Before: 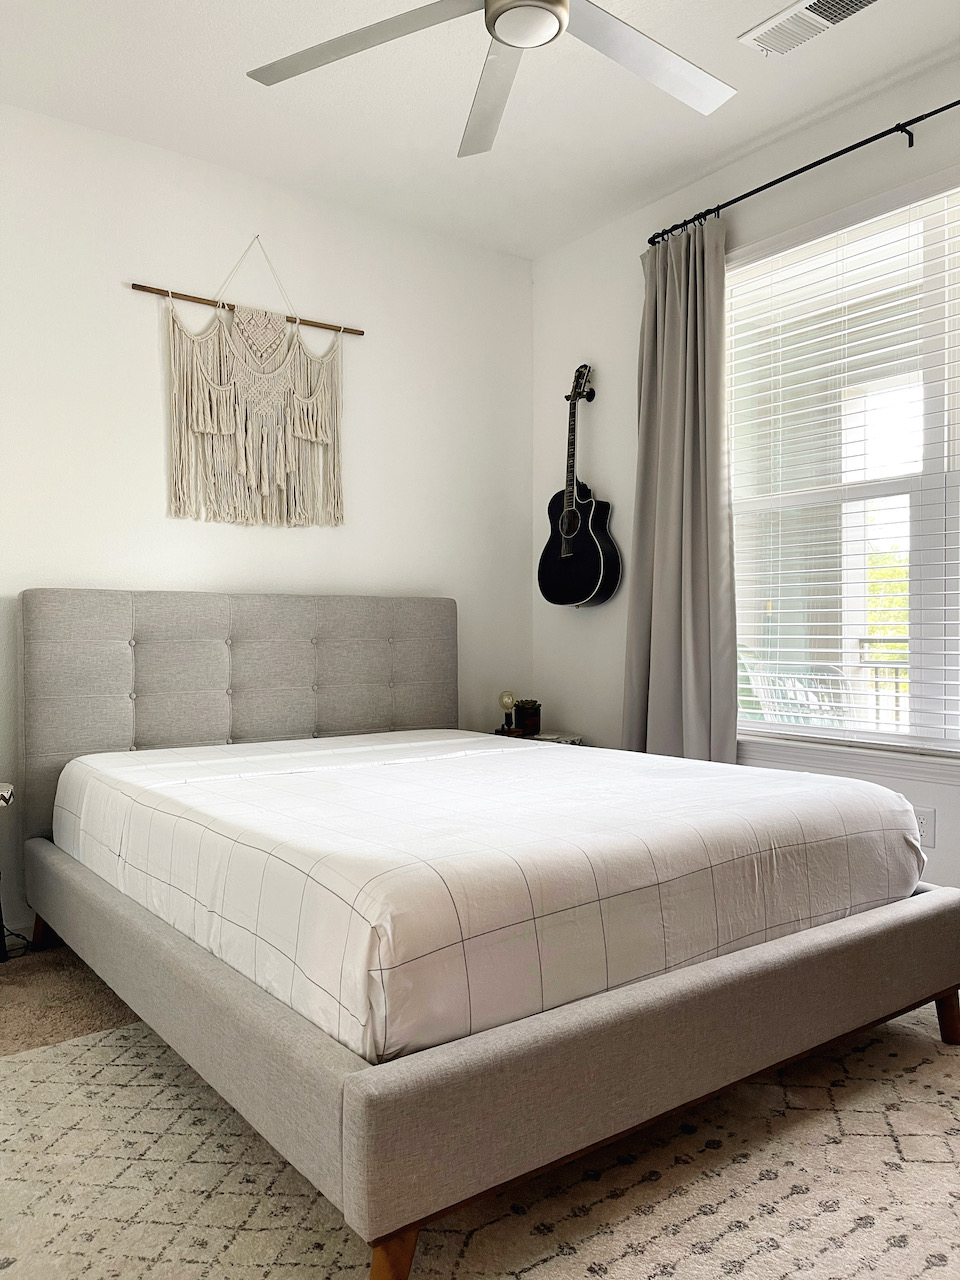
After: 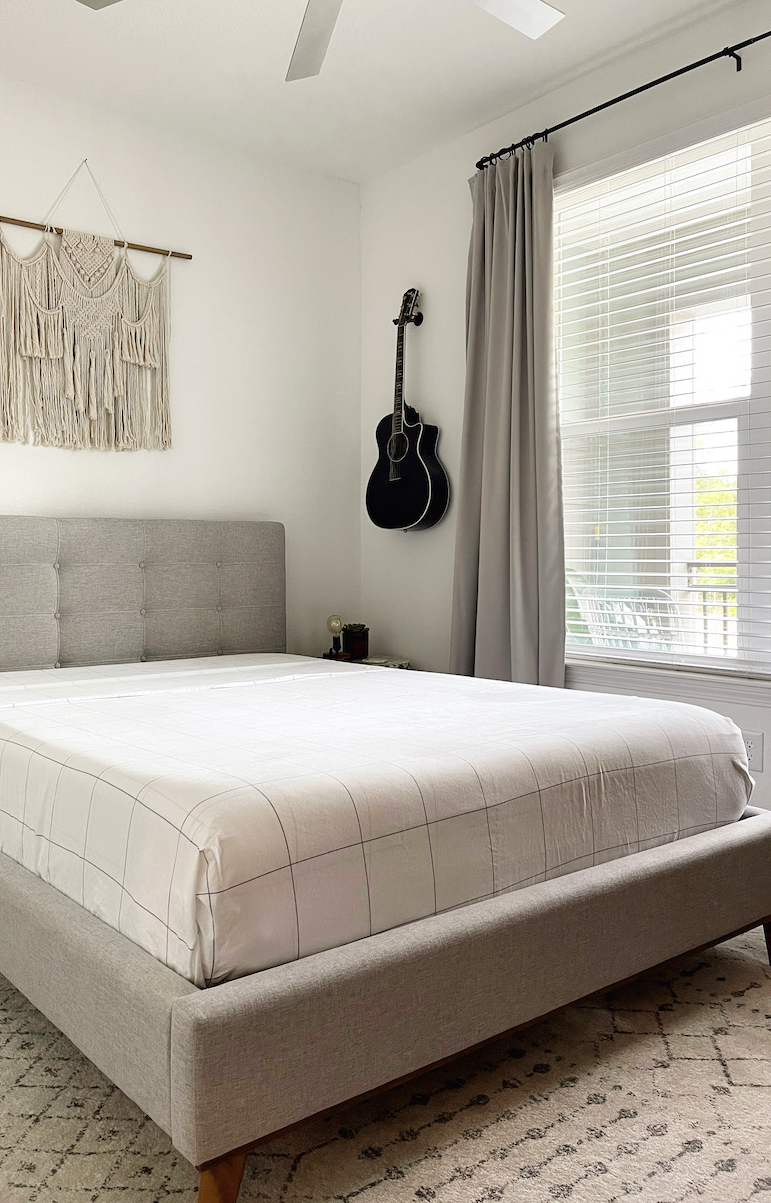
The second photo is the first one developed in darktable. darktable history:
crop and rotate: left 17.918%, top 5.988%, right 1.689%
